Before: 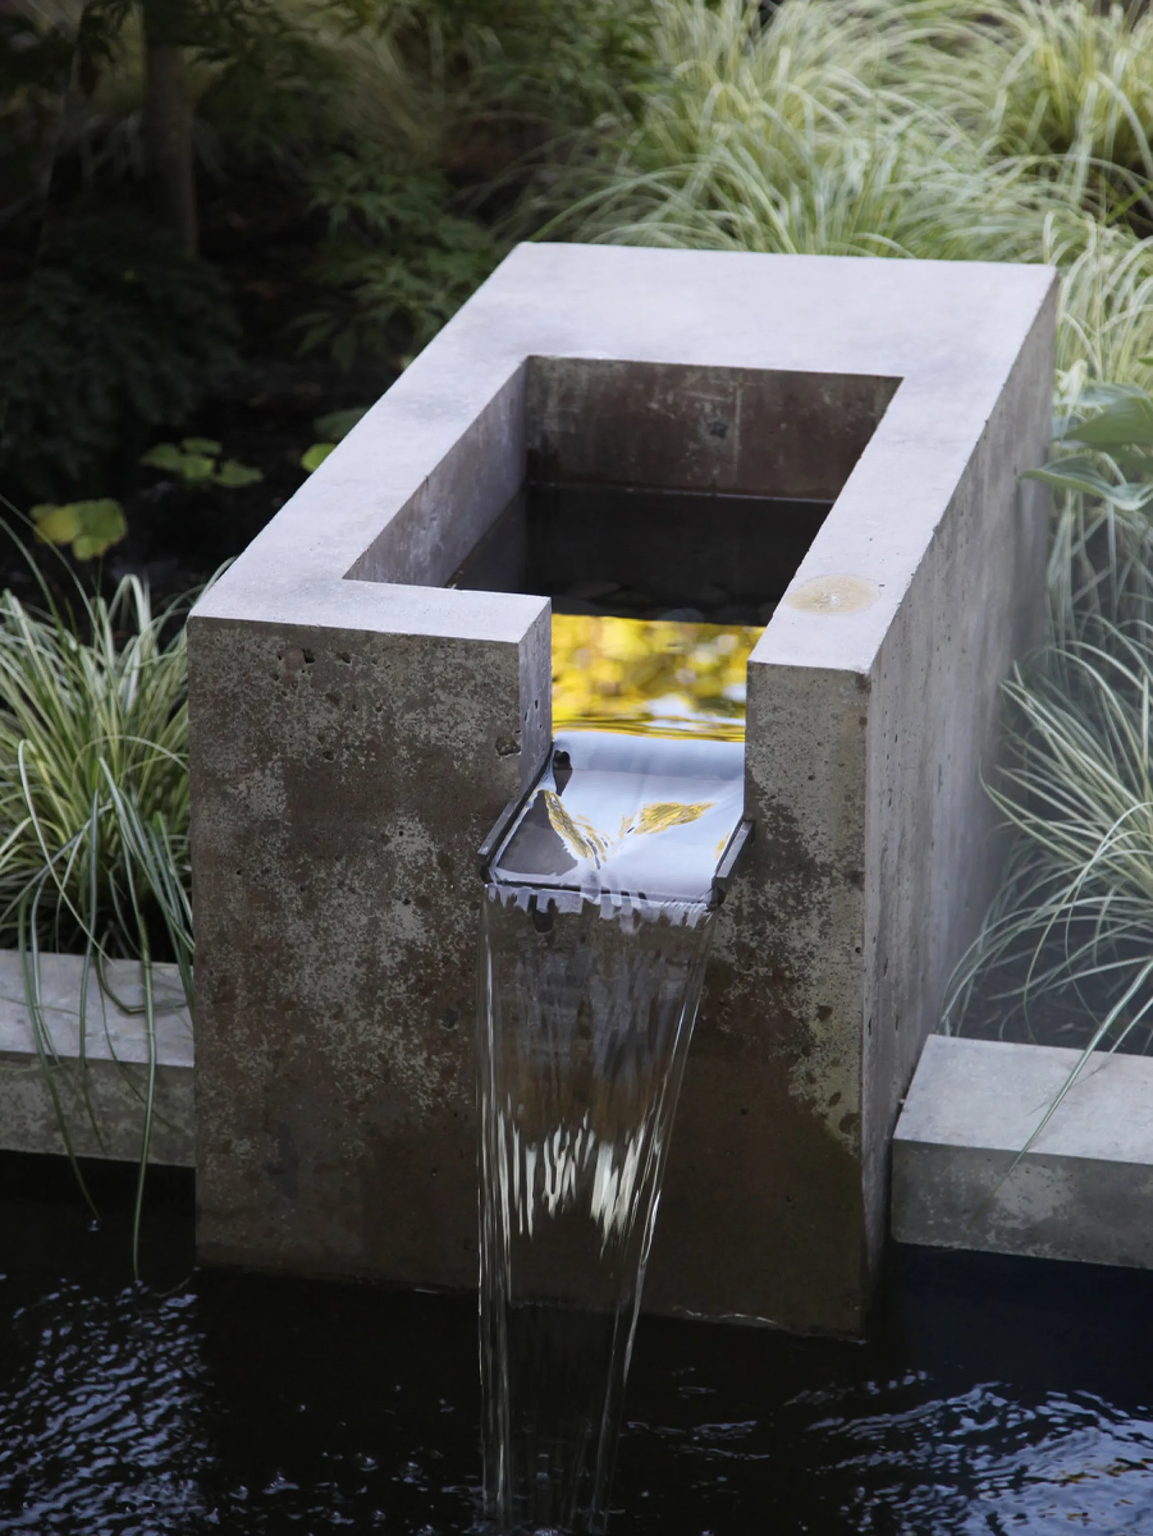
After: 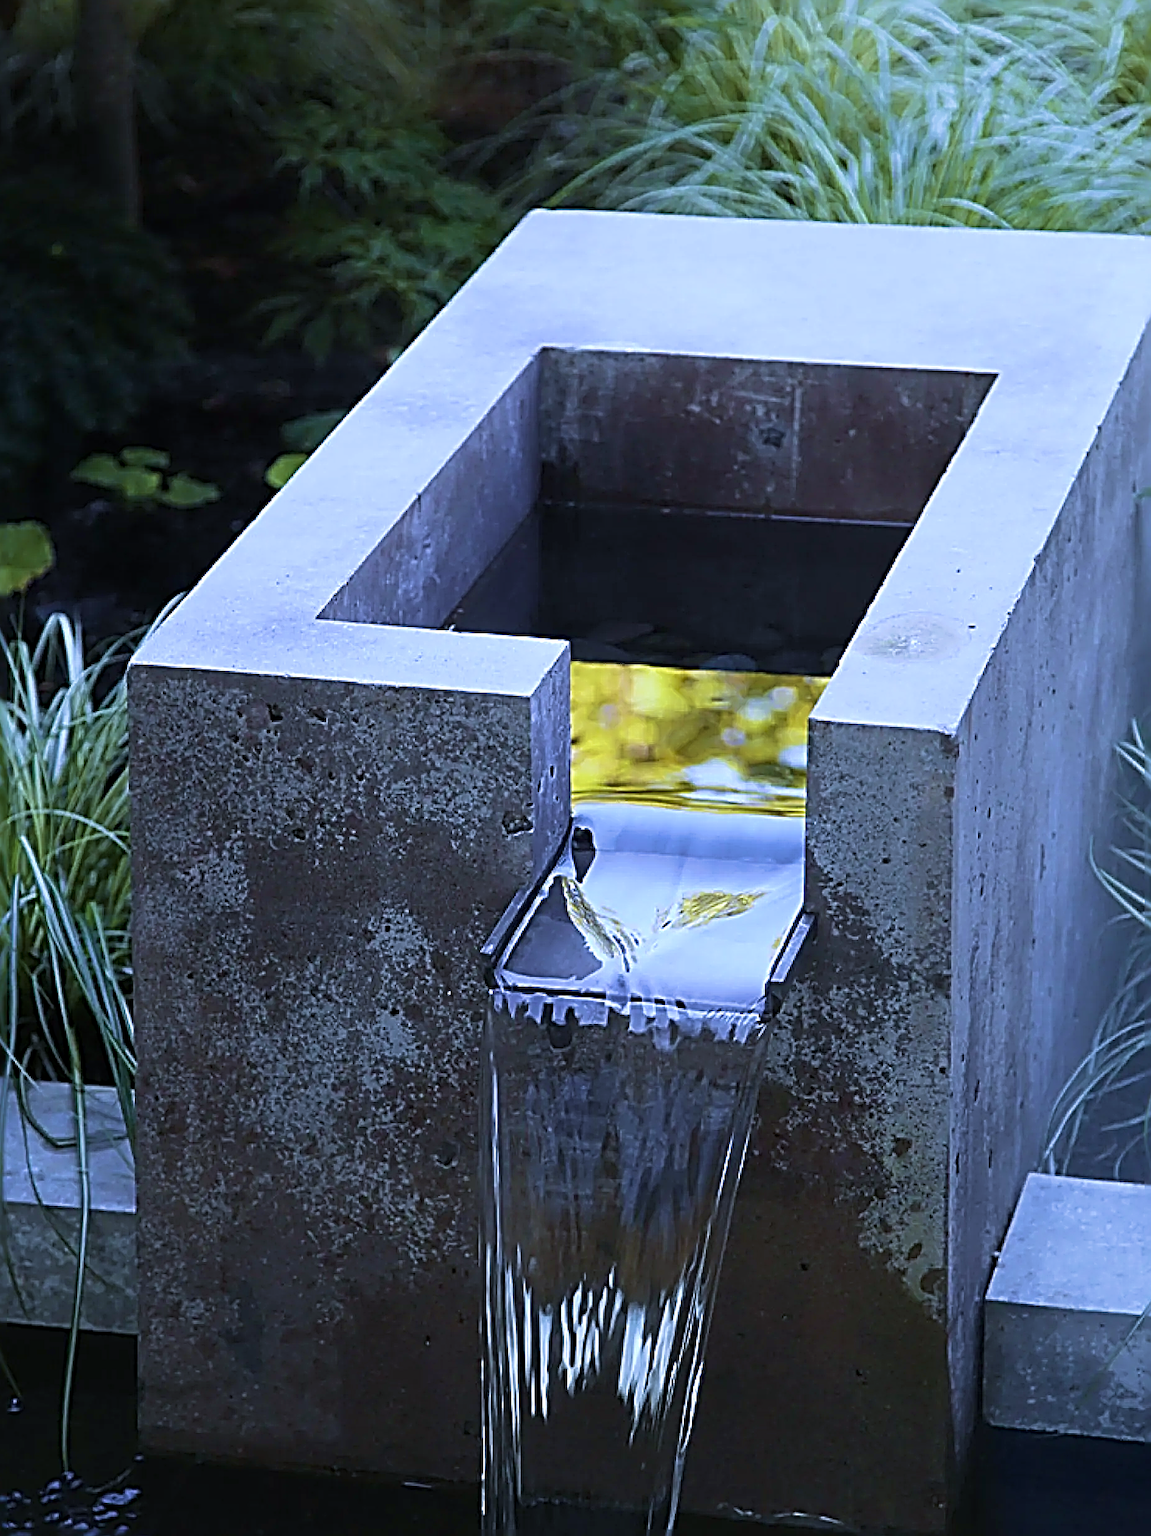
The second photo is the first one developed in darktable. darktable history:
velvia: strength 45%
white balance: red 0.871, blue 1.249
sharpen: radius 4.001, amount 2
crop and rotate: left 7.196%, top 4.574%, right 10.605%, bottom 13.178%
